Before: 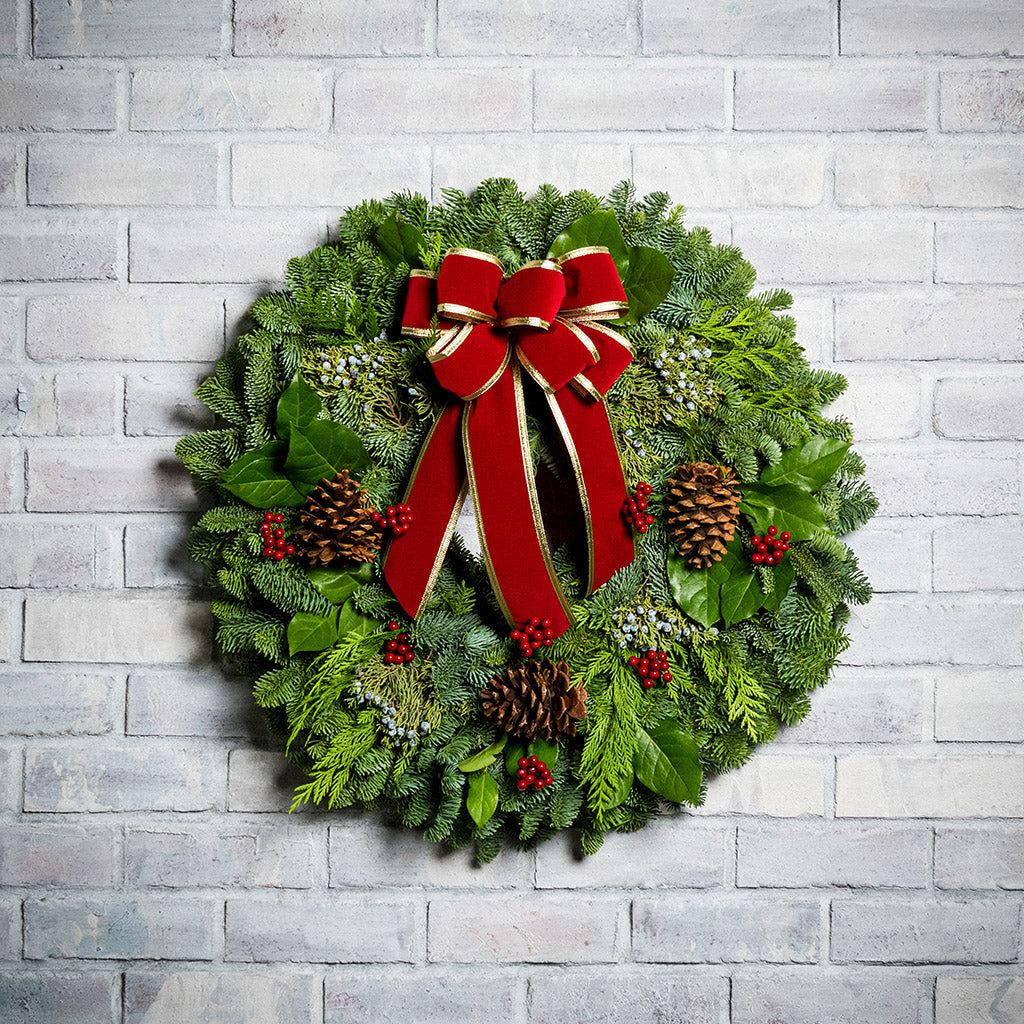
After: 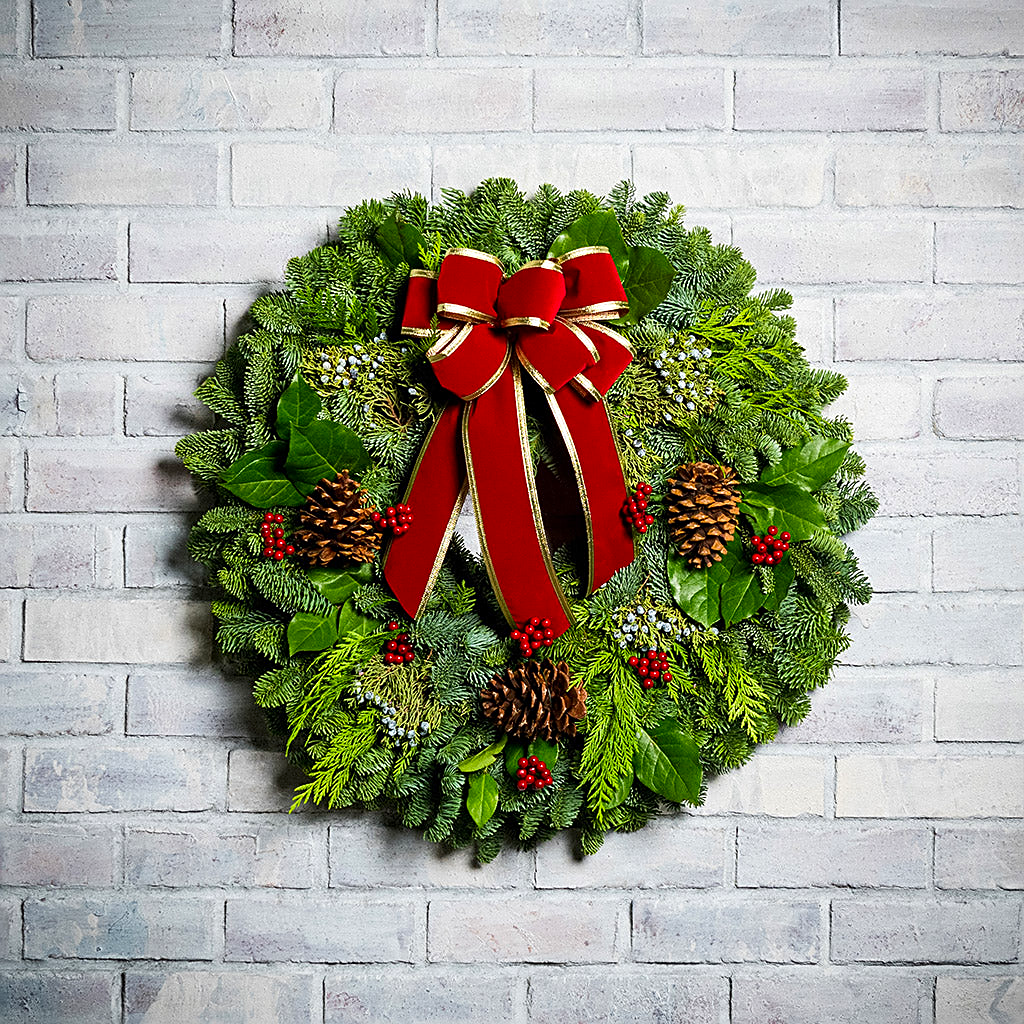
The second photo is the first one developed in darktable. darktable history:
sharpen: on, module defaults
contrast brightness saturation: contrast 0.08, saturation 0.2
